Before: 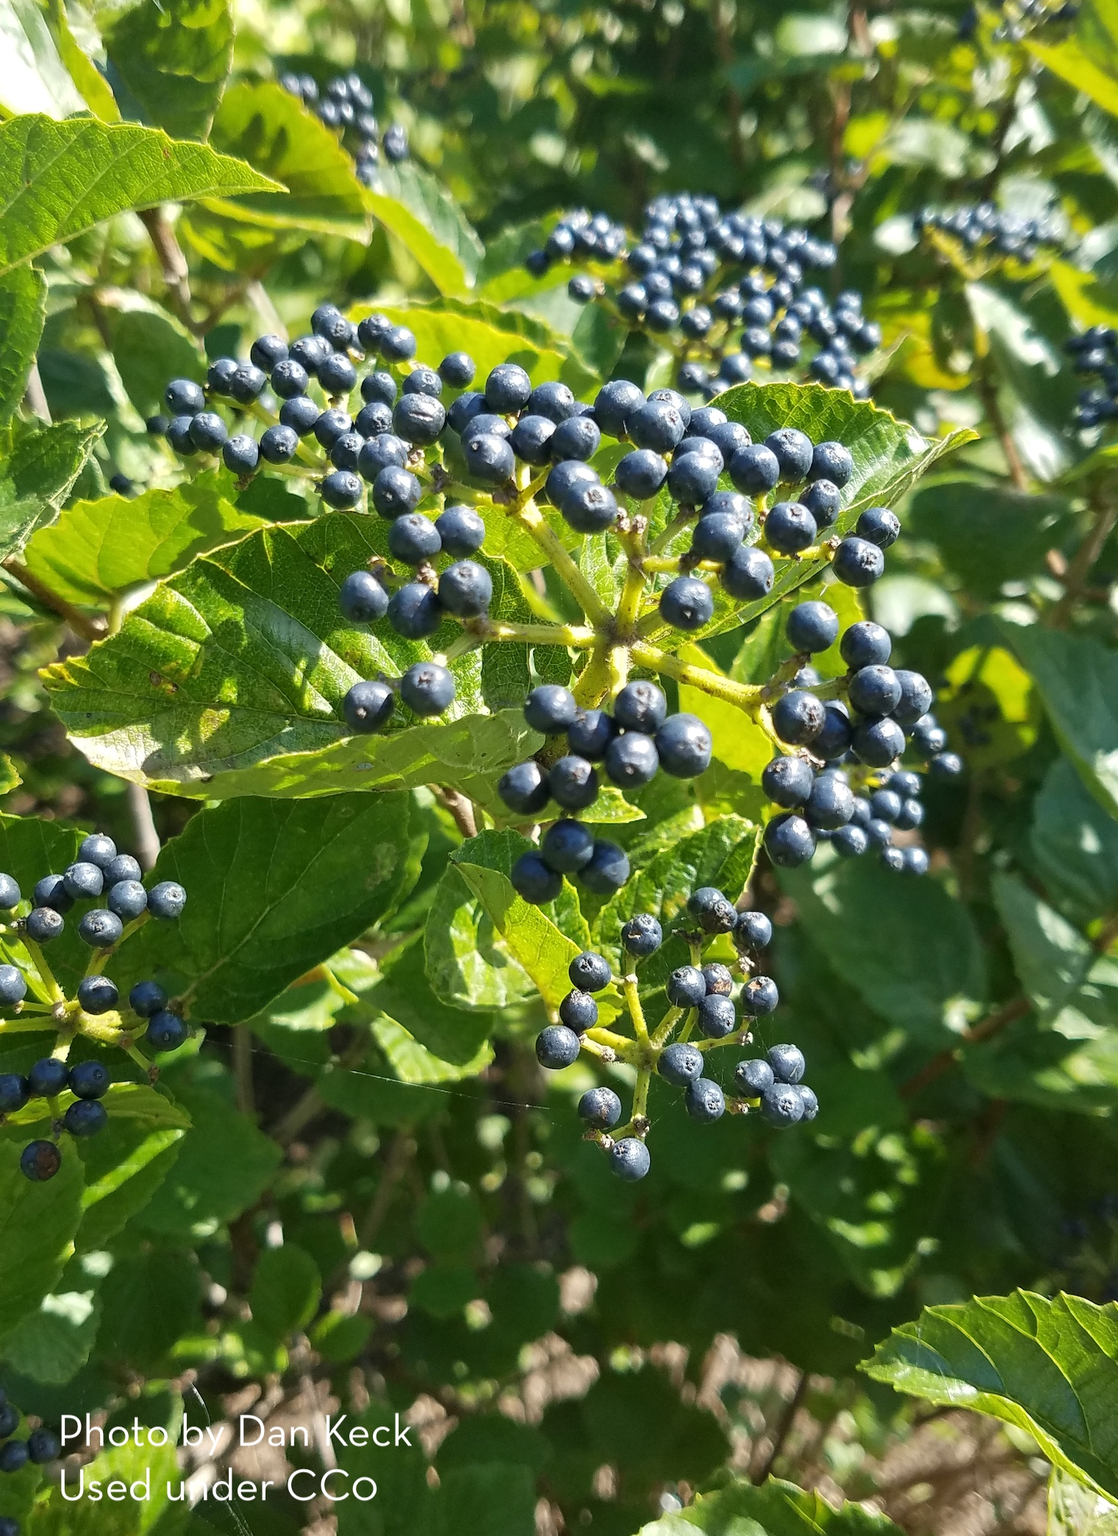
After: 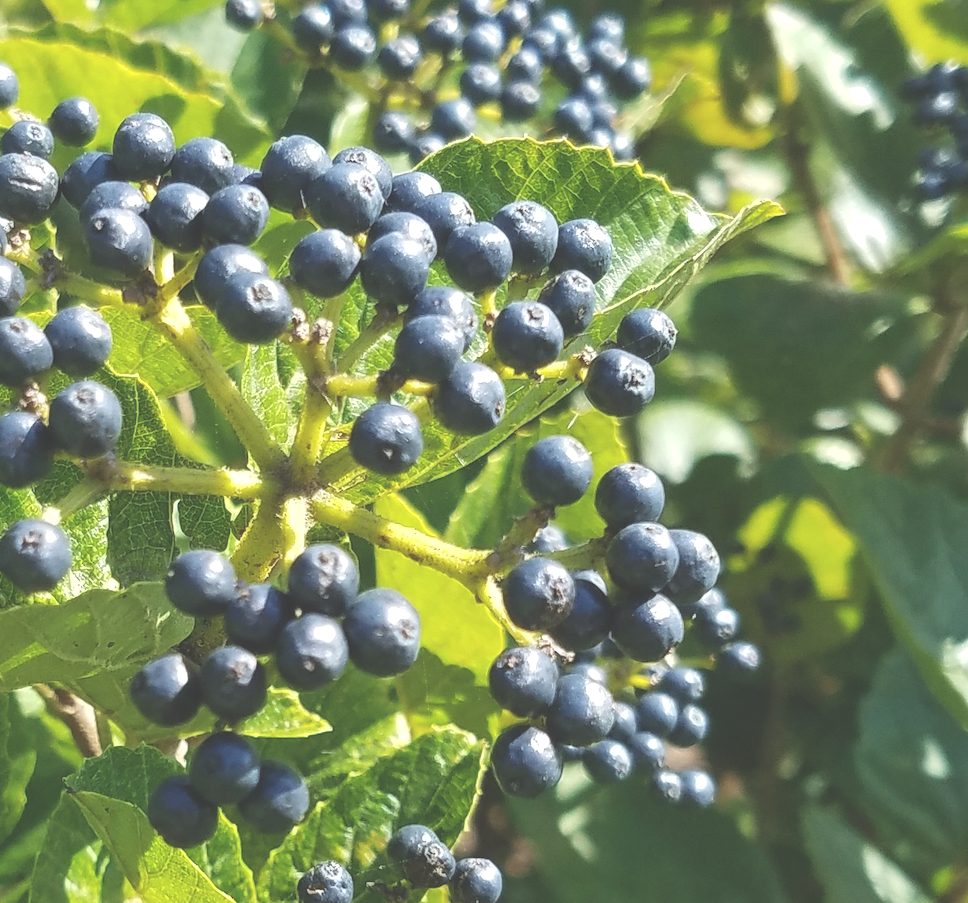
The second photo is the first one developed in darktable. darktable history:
exposure: black level correction -0.041, exposure 0.064 EV, compensate highlight preservation false
crop: left 36.005%, top 18.293%, right 0.31%, bottom 38.444%
